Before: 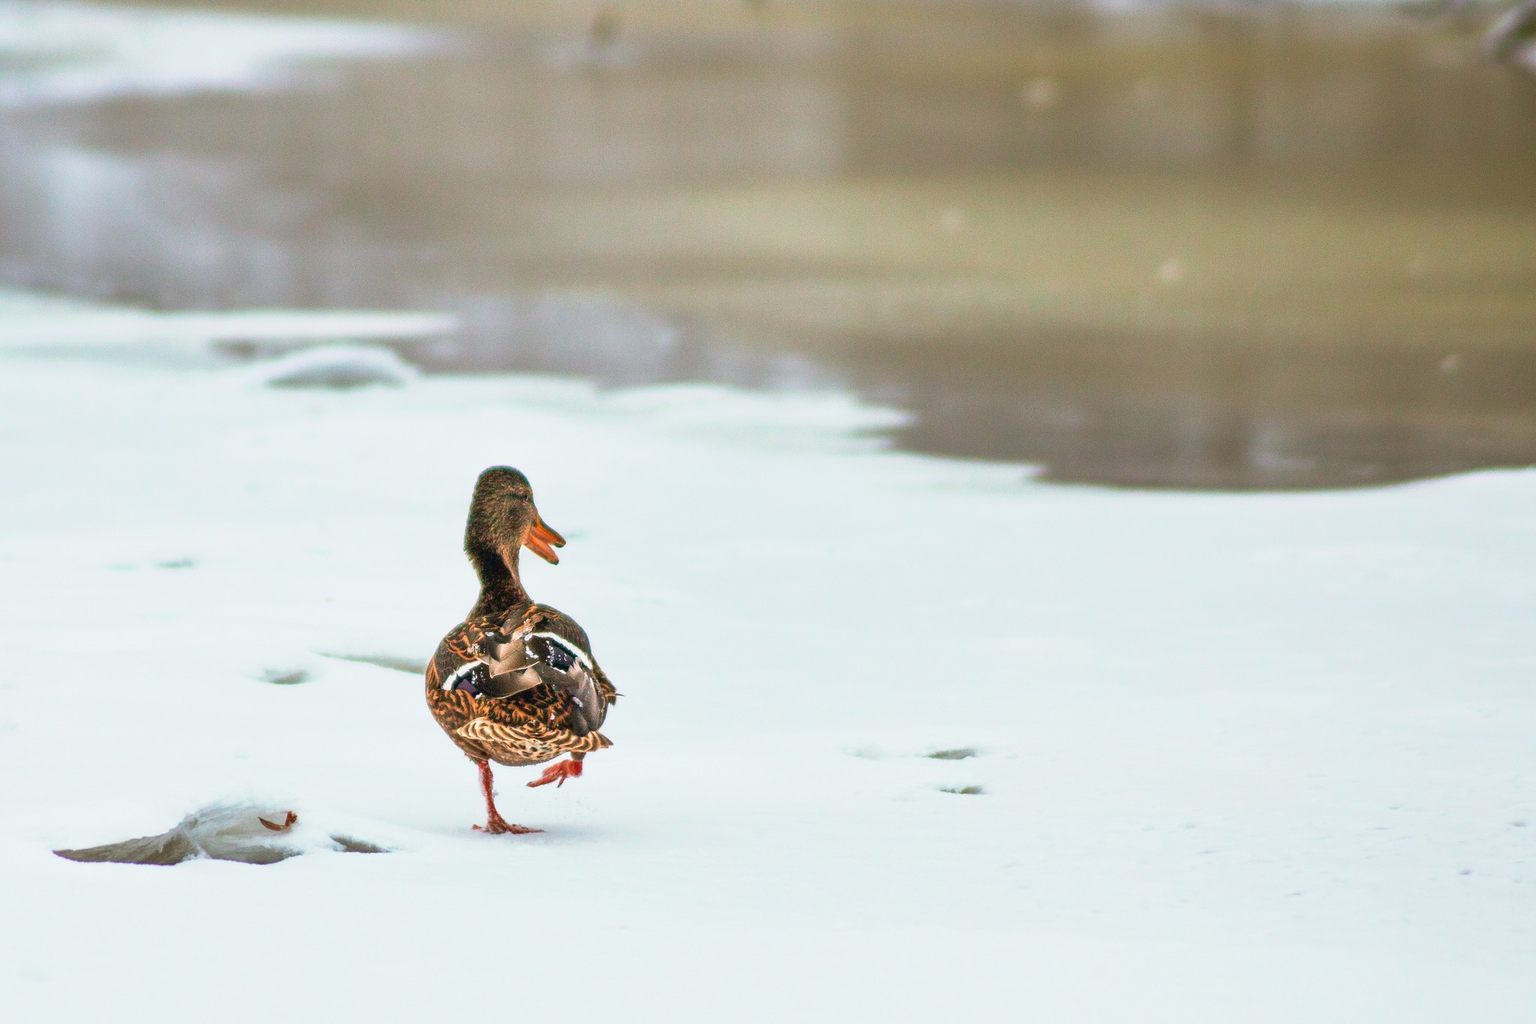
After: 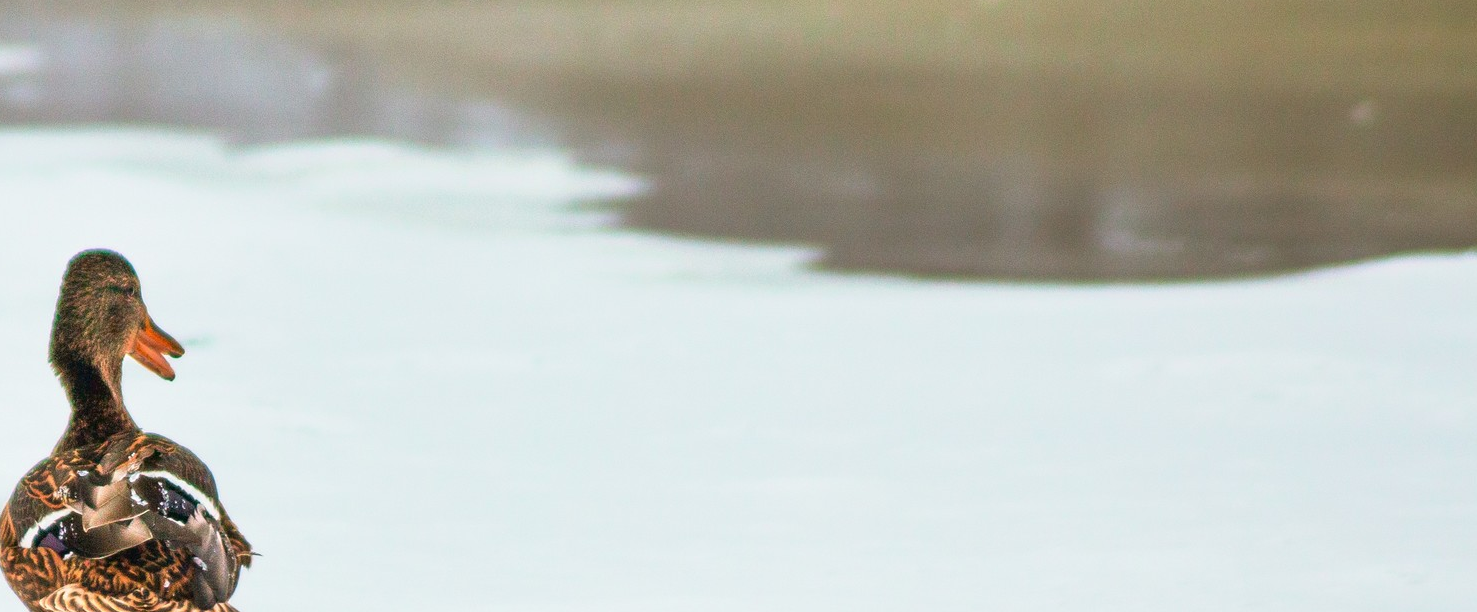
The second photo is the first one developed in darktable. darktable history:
crop and rotate: left 27.87%, top 27.315%, bottom 27.787%
